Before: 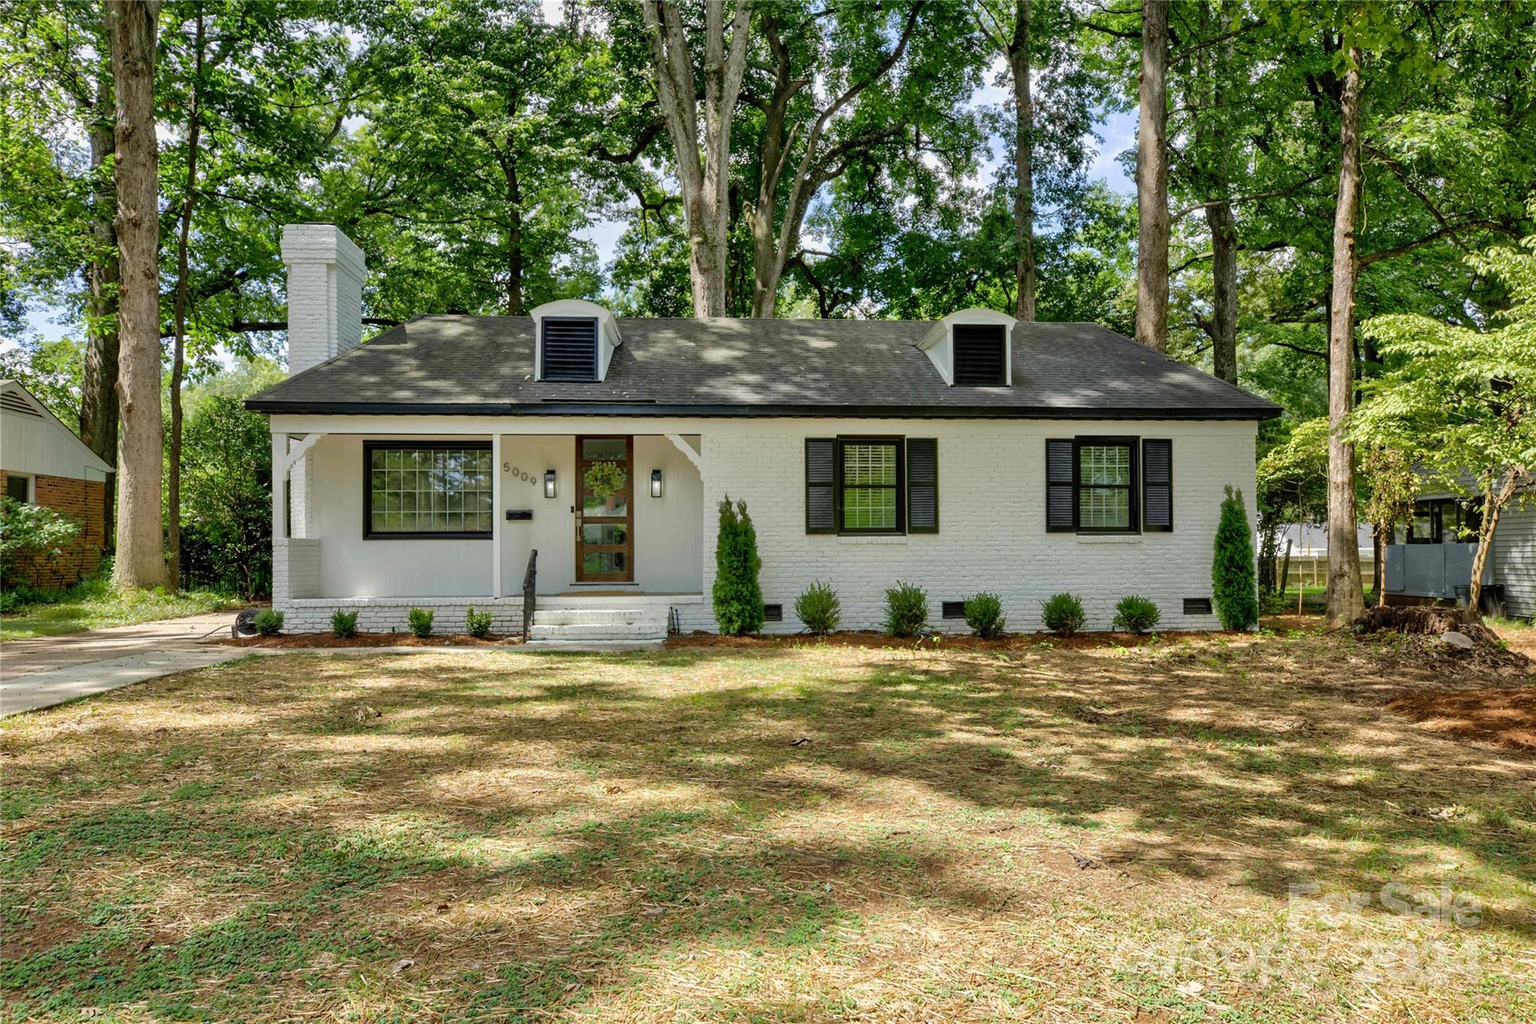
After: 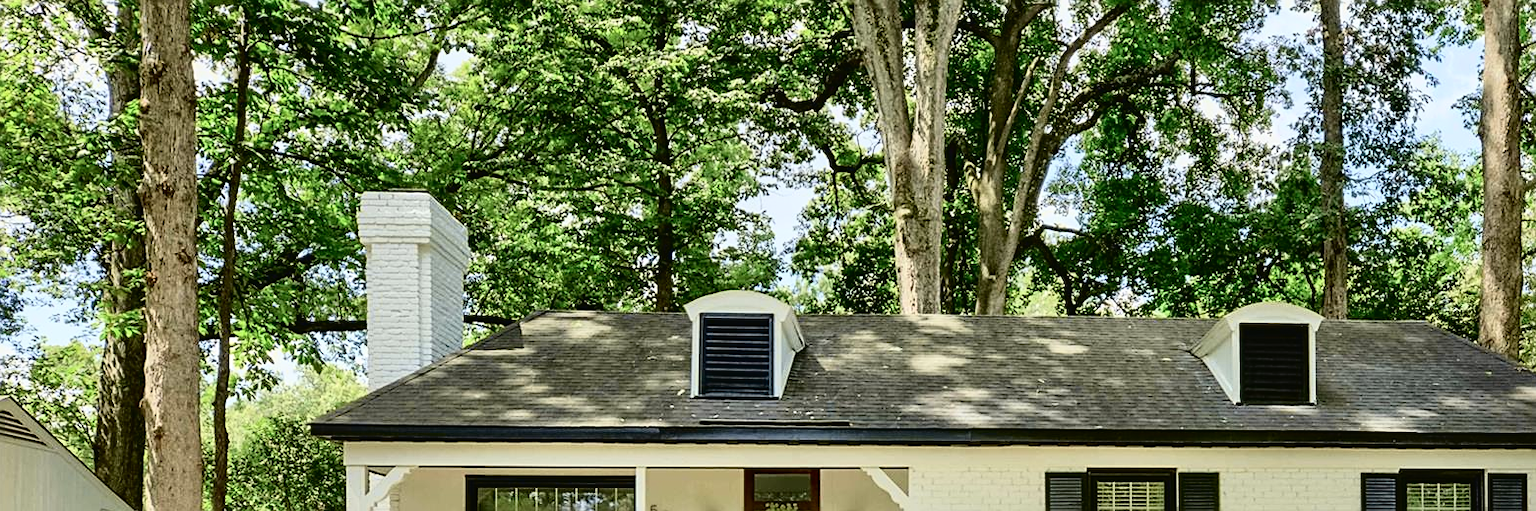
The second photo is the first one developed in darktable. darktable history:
tone curve: curves: ch0 [(0, 0.023) (0.087, 0.065) (0.184, 0.168) (0.45, 0.54) (0.57, 0.683) (0.706, 0.841) (0.877, 0.948) (1, 0.984)]; ch1 [(0, 0) (0.388, 0.369) (0.447, 0.447) (0.505, 0.5) (0.534, 0.535) (0.563, 0.563) (0.579, 0.59) (0.644, 0.663) (1, 1)]; ch2 [(0, 0) (0.301, 0.259) (0.385, 0.395) (0.492, 0.496) (0.518, 0.537) (0.583, 0.605) (0.673, 0.667) (1, 1)], color space Lab, independent channels, preserve colors none
crop: left 0.579%, top 7.627%, right 23.167%, bottom 54.275%
sharpen: on, module defaults
